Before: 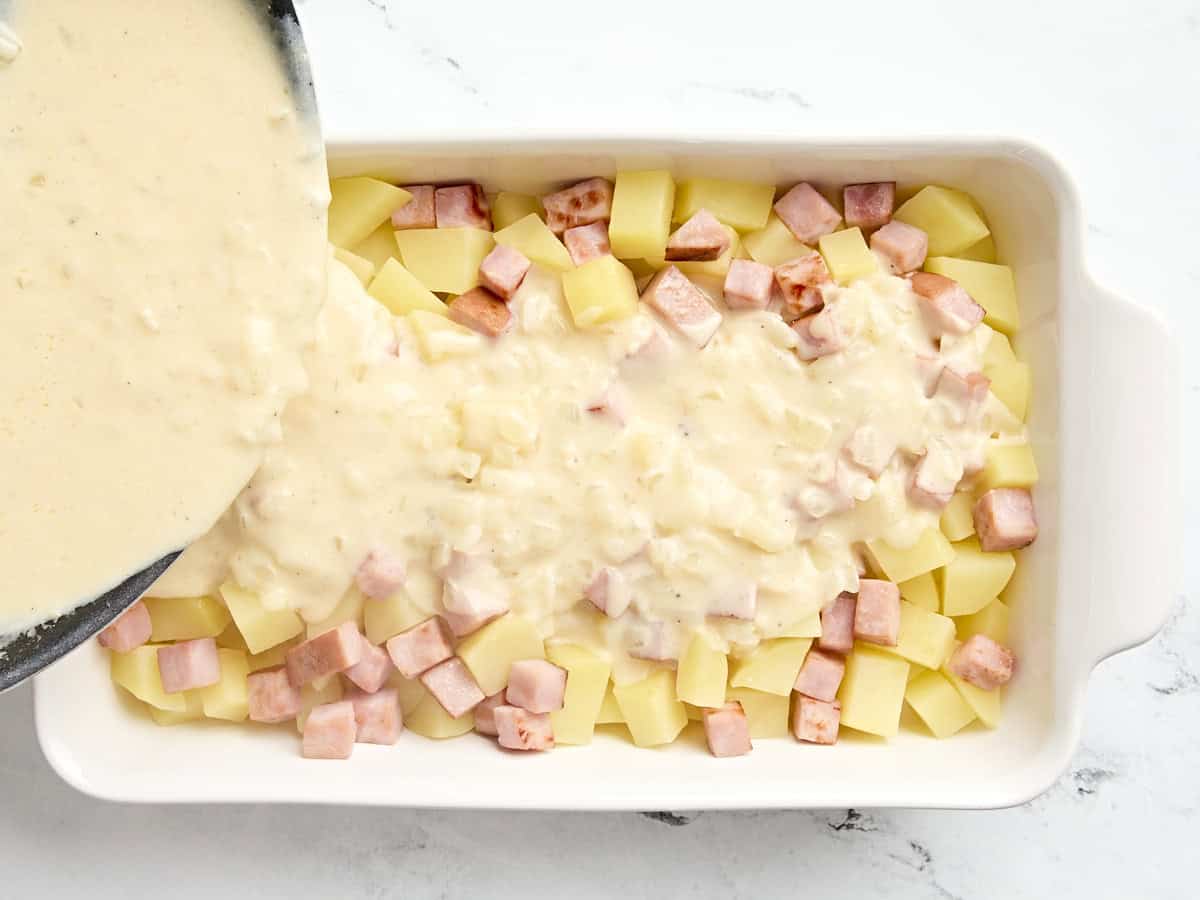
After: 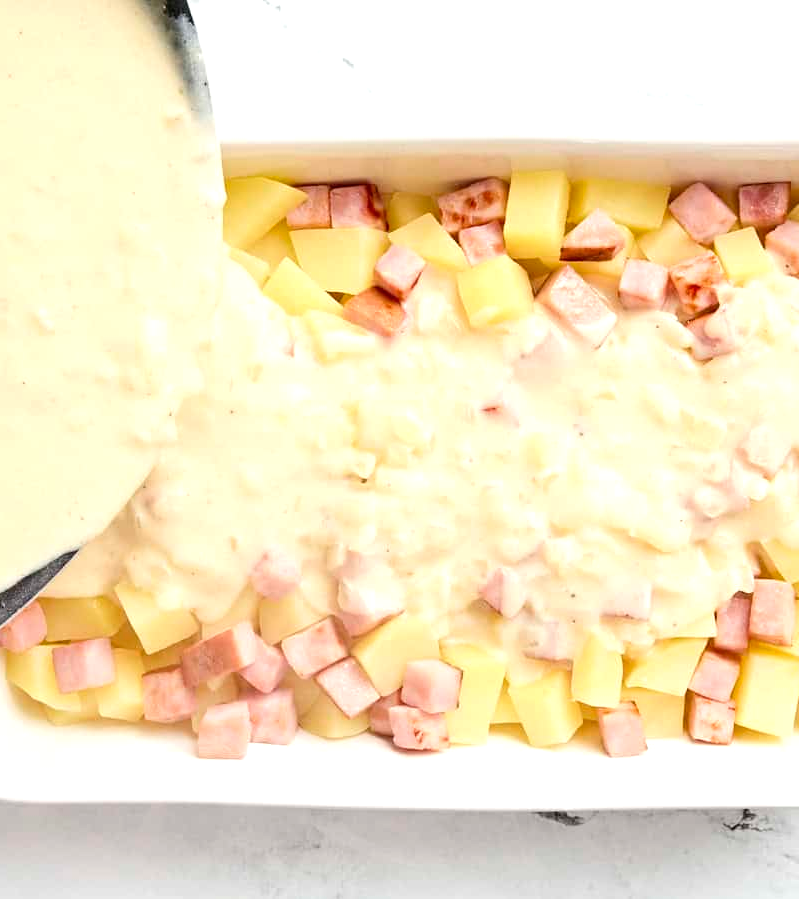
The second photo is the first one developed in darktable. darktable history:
exposure: black level correction 0, exposure 0.3 EV, compensate highlight preservation false
crop and rotate: left 8.786%, right 24.548%
